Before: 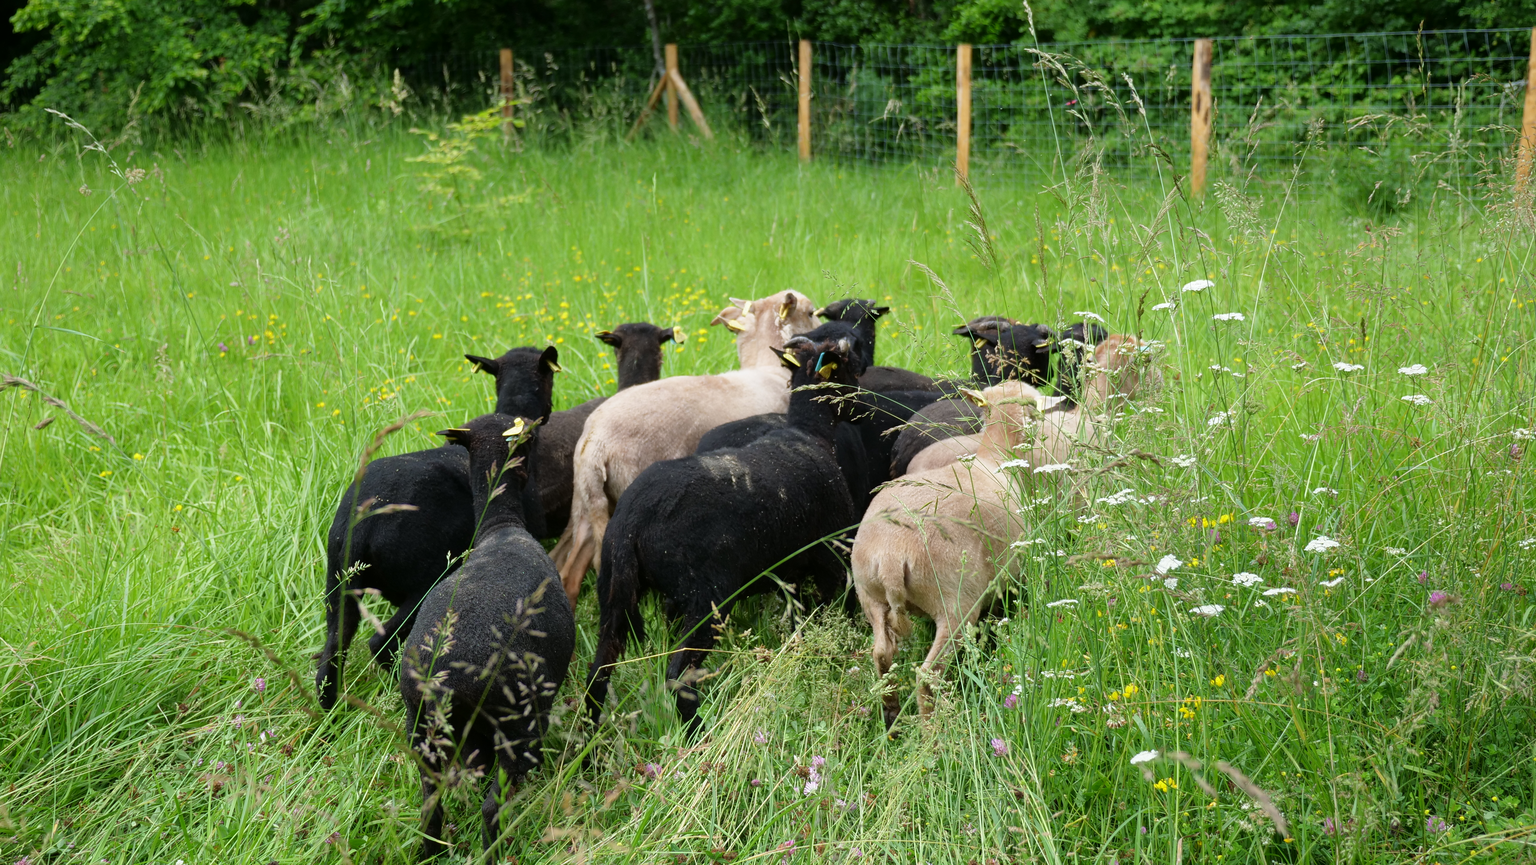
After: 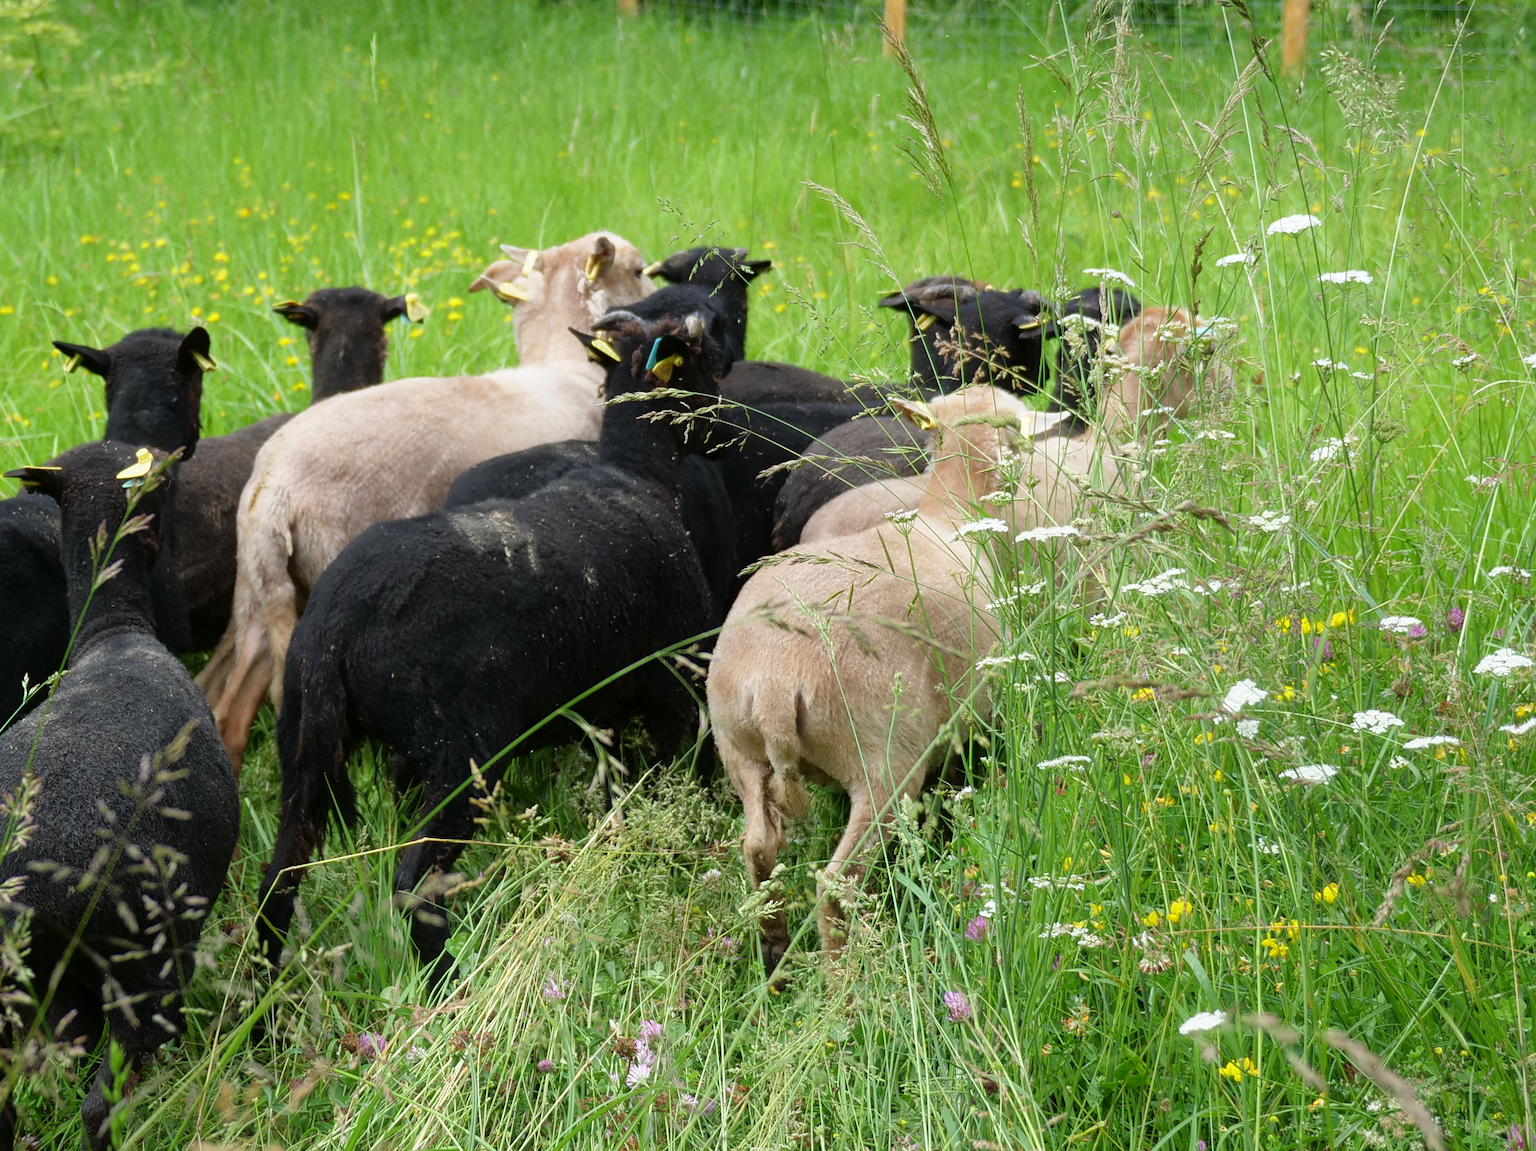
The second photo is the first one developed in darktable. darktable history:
crop and rotate: left 28.256%, top 17.734%, right 12.656%, bottom 3.573%
bloom: size 9%, threshold 100%, strength 7%
